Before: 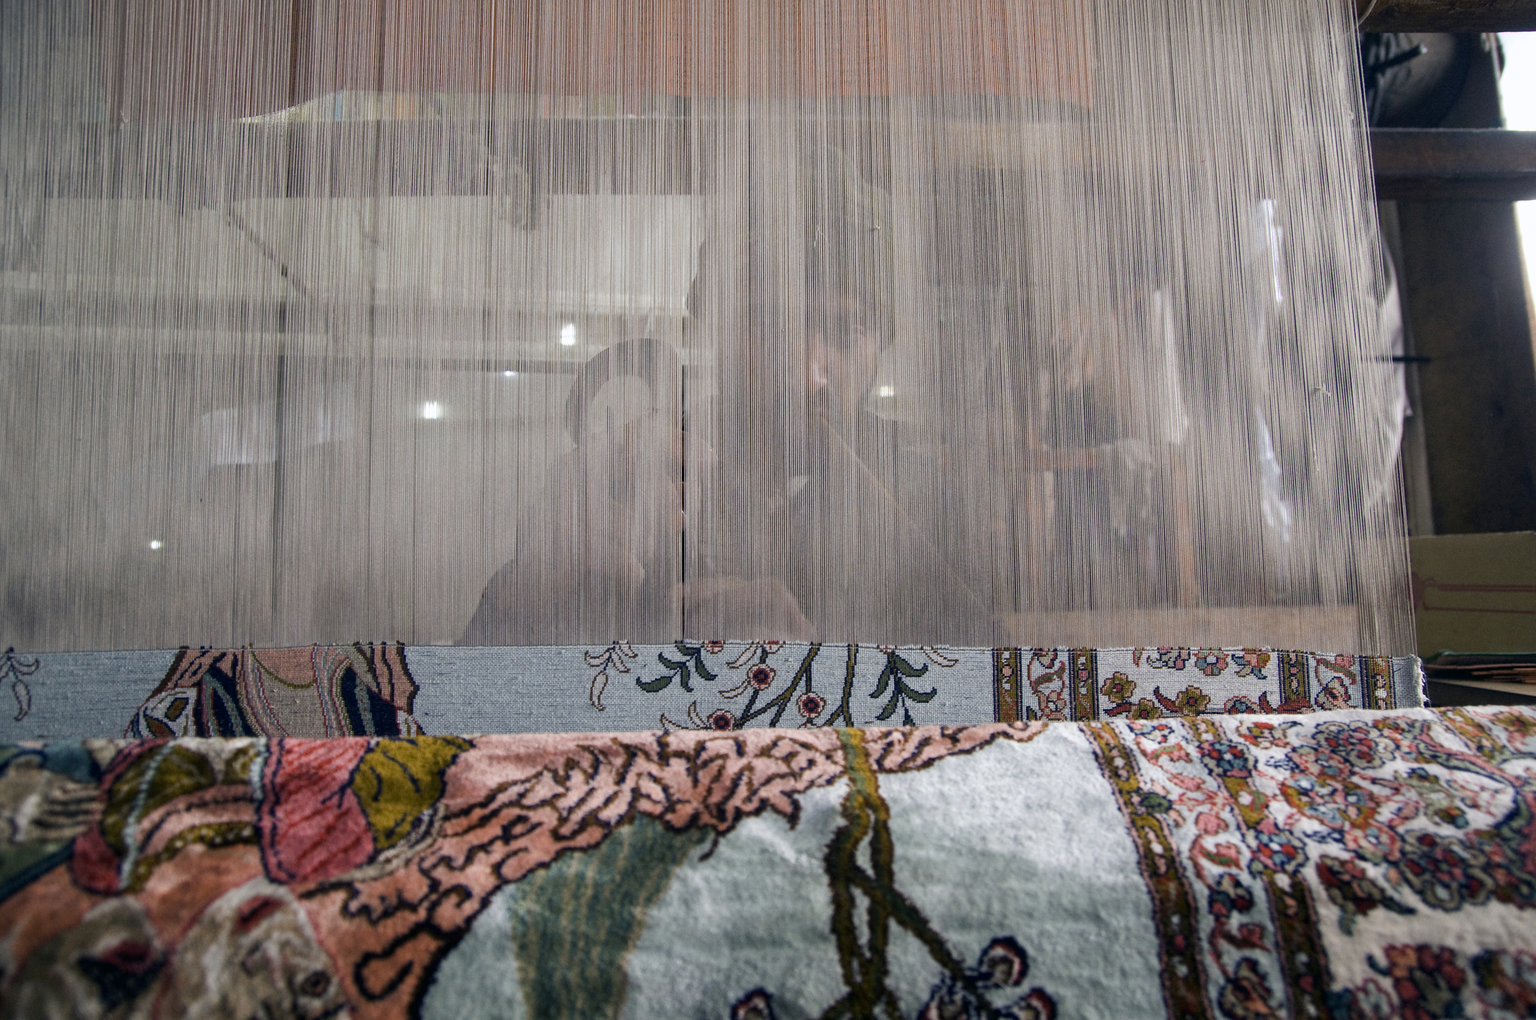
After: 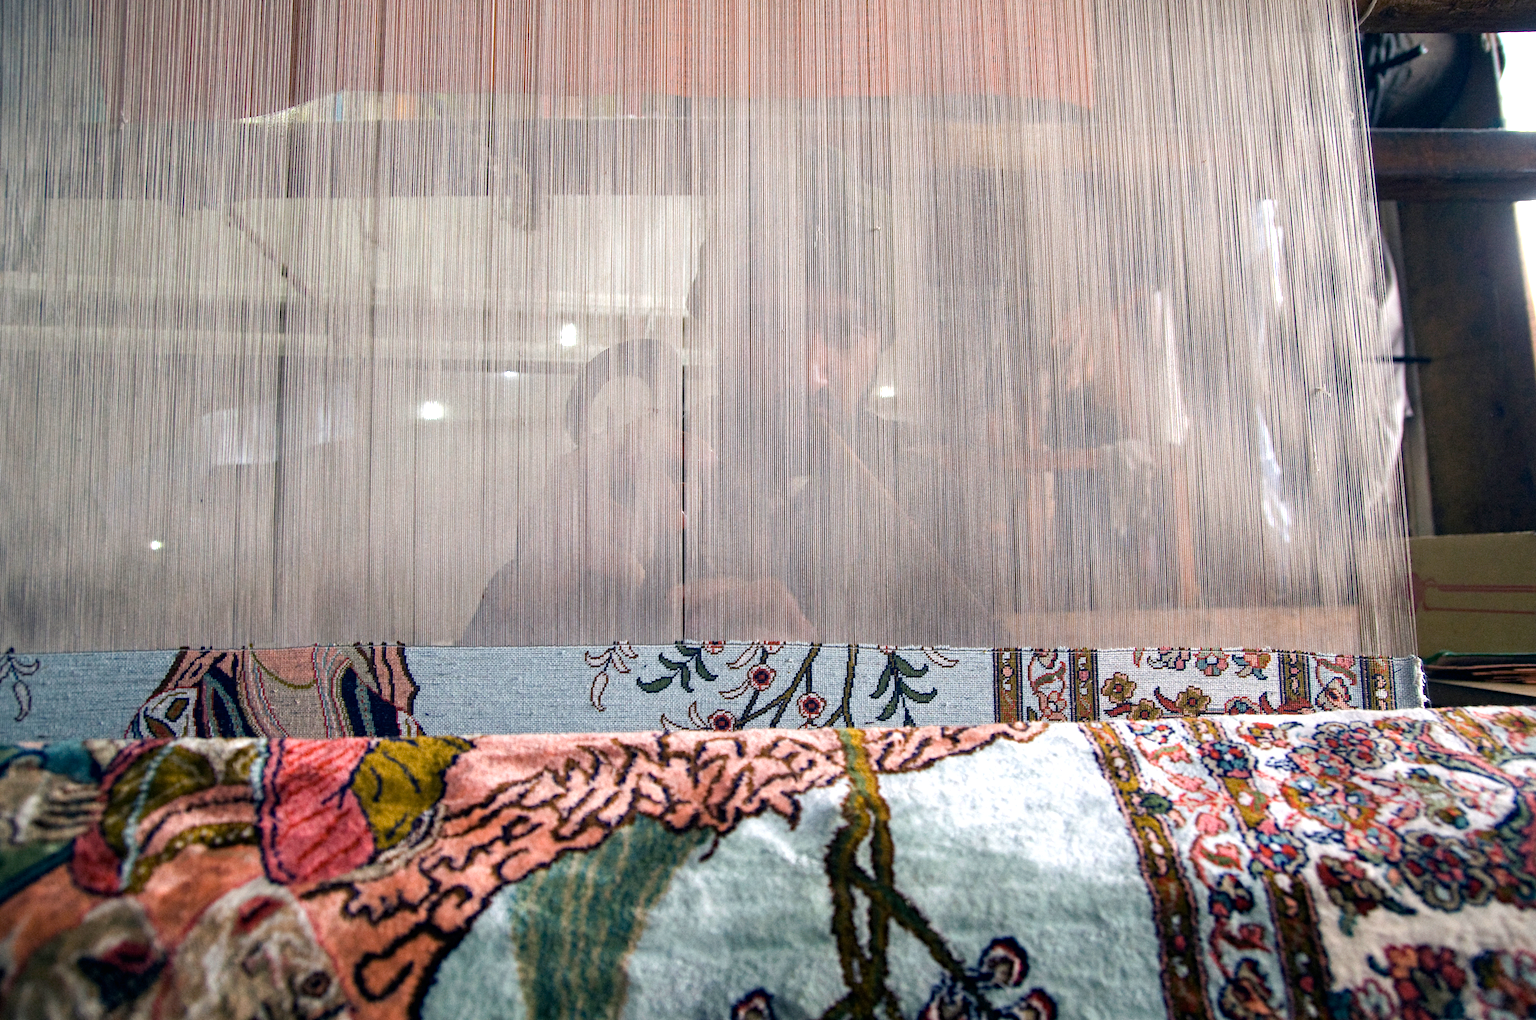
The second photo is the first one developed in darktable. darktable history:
exposure: black level correction 0, exposure 0.702 EV, compensate highlight preservation false
haze removal: compatibility mode true, adaptive false
